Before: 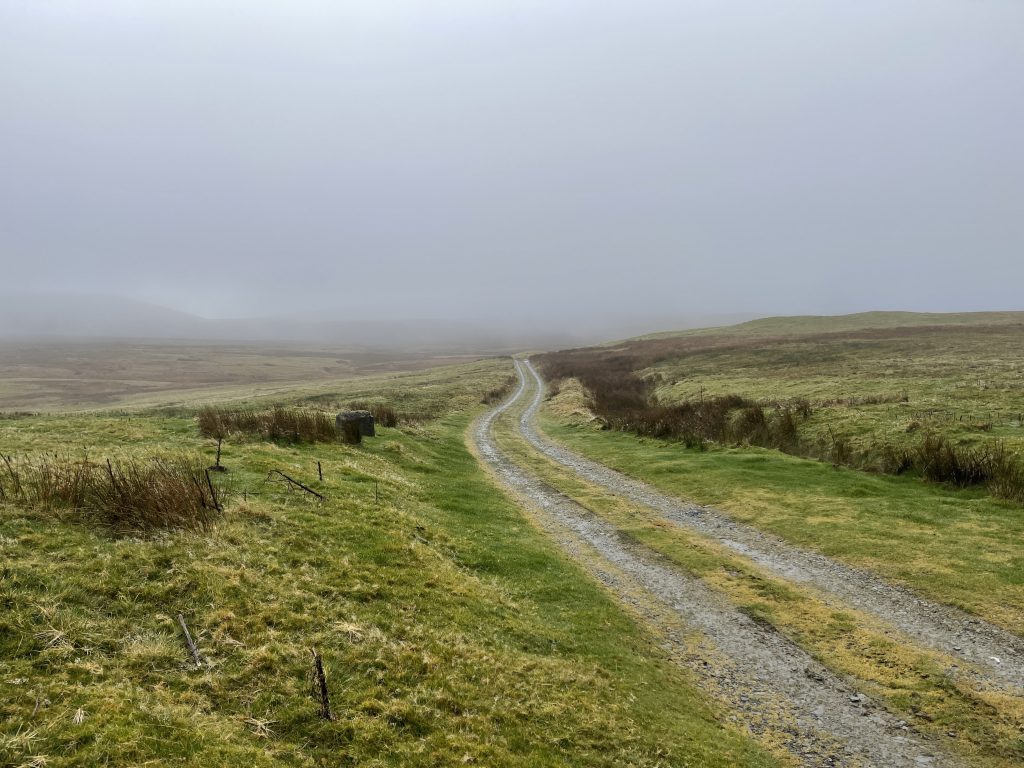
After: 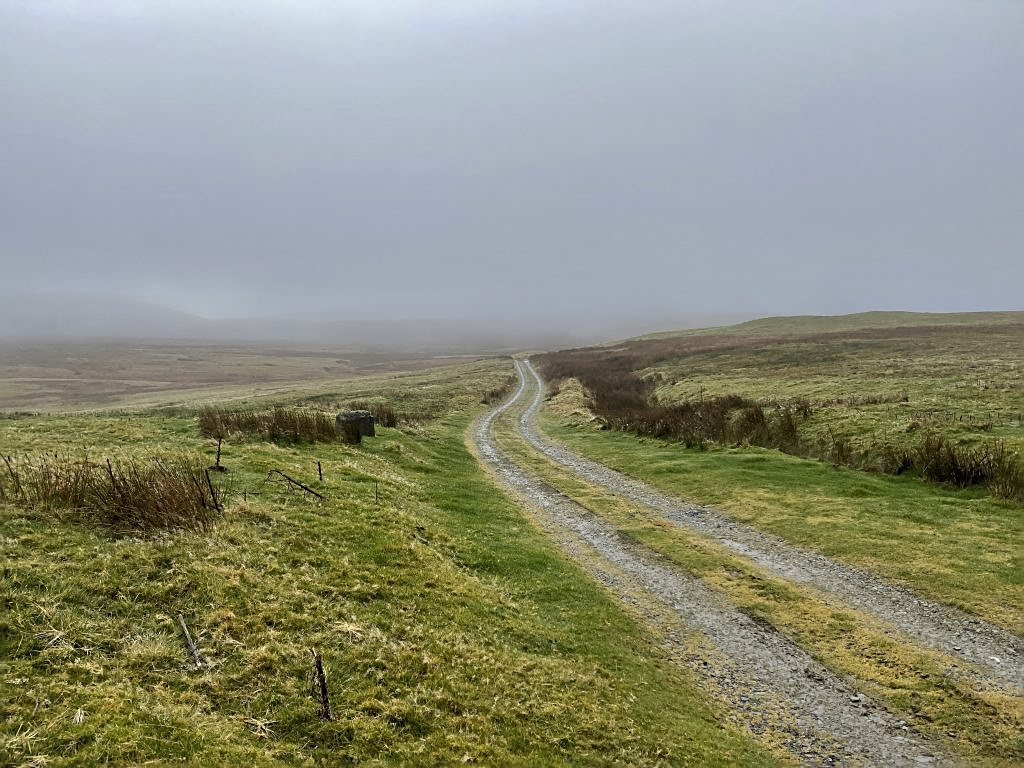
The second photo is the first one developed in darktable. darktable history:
shadows and highlights: low approximation 0.01, soften with gaussian
sharpen: amount 0.494
